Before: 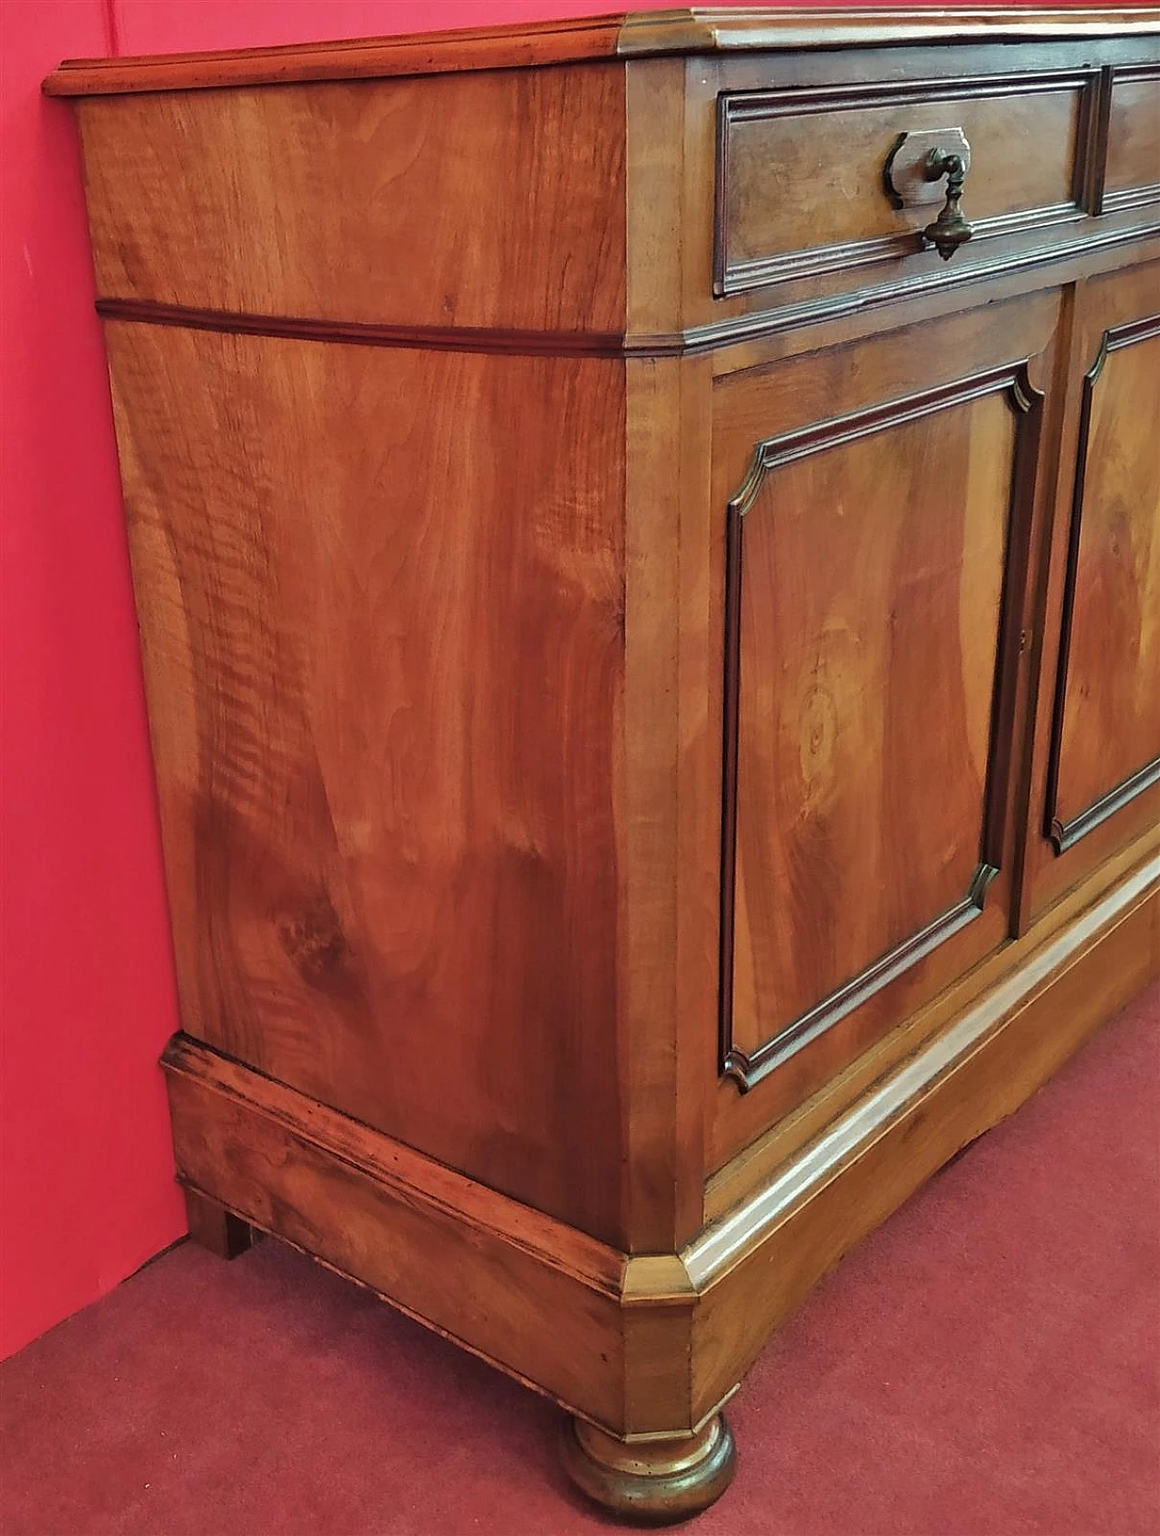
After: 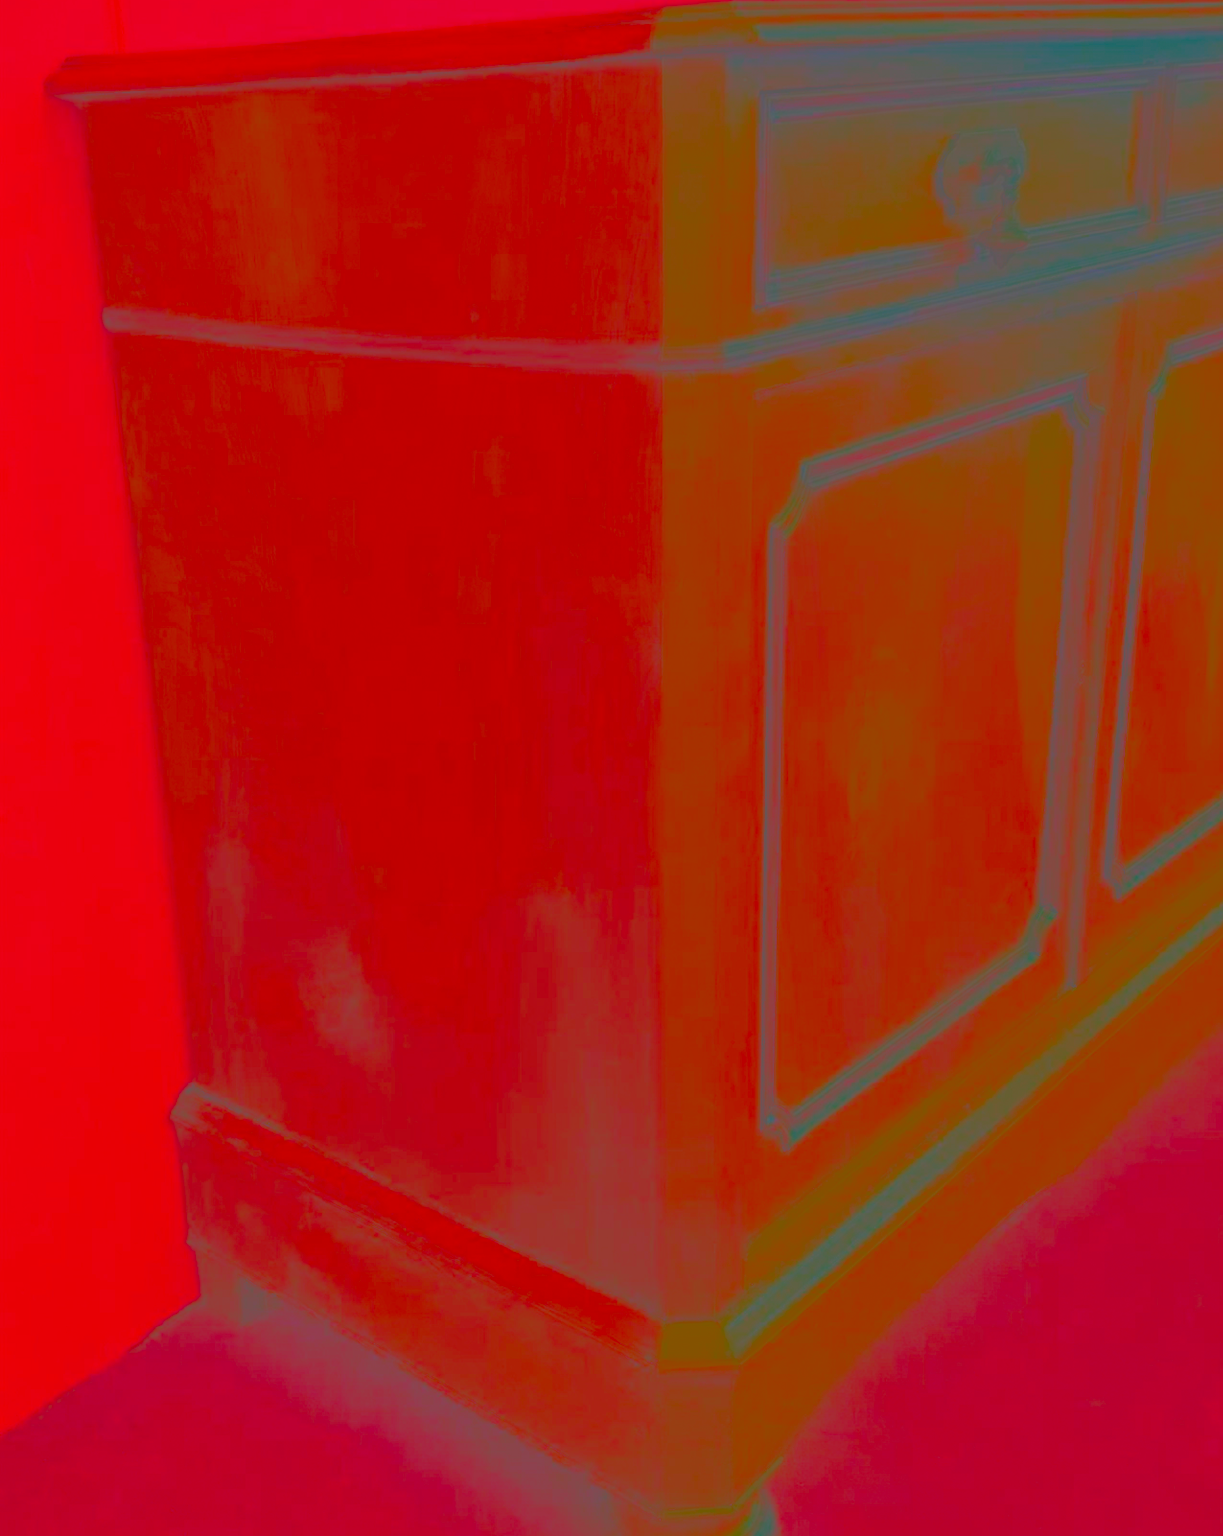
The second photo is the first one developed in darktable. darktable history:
crop: top 0.466%, right 0.265%, bottom 4.993%
local contrast: highlights 66%, shadows 34%, detail 167%, midtone range 0.2
contrast brightness saturation: contrast -0.981, brightness -0.174, saturation 0.767
